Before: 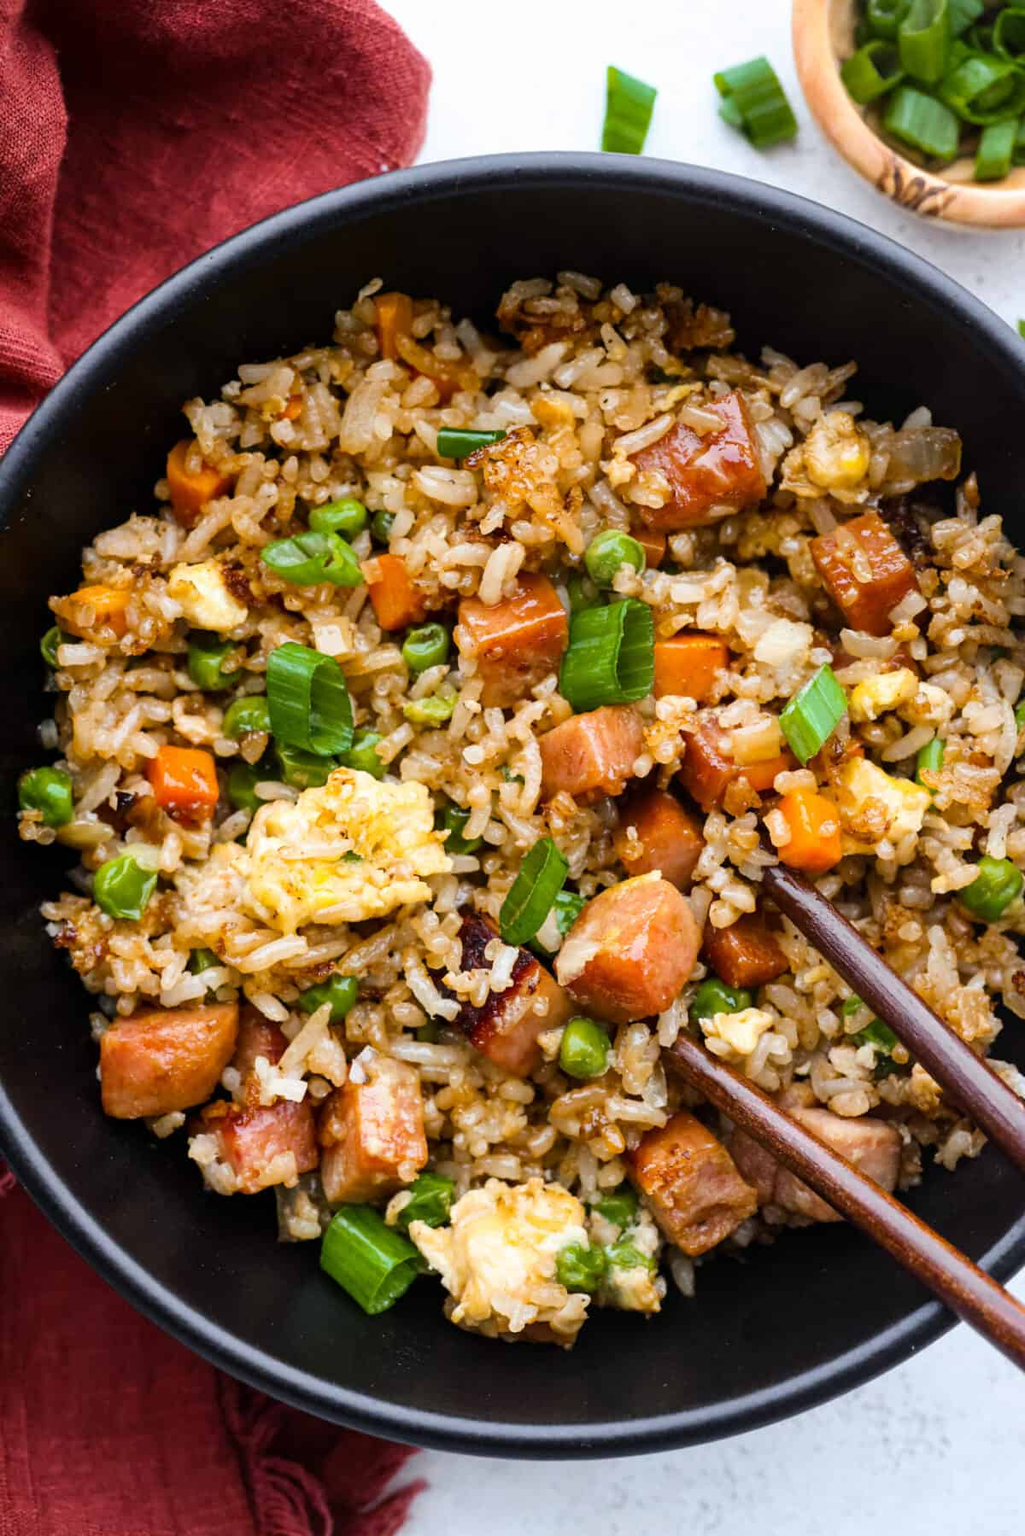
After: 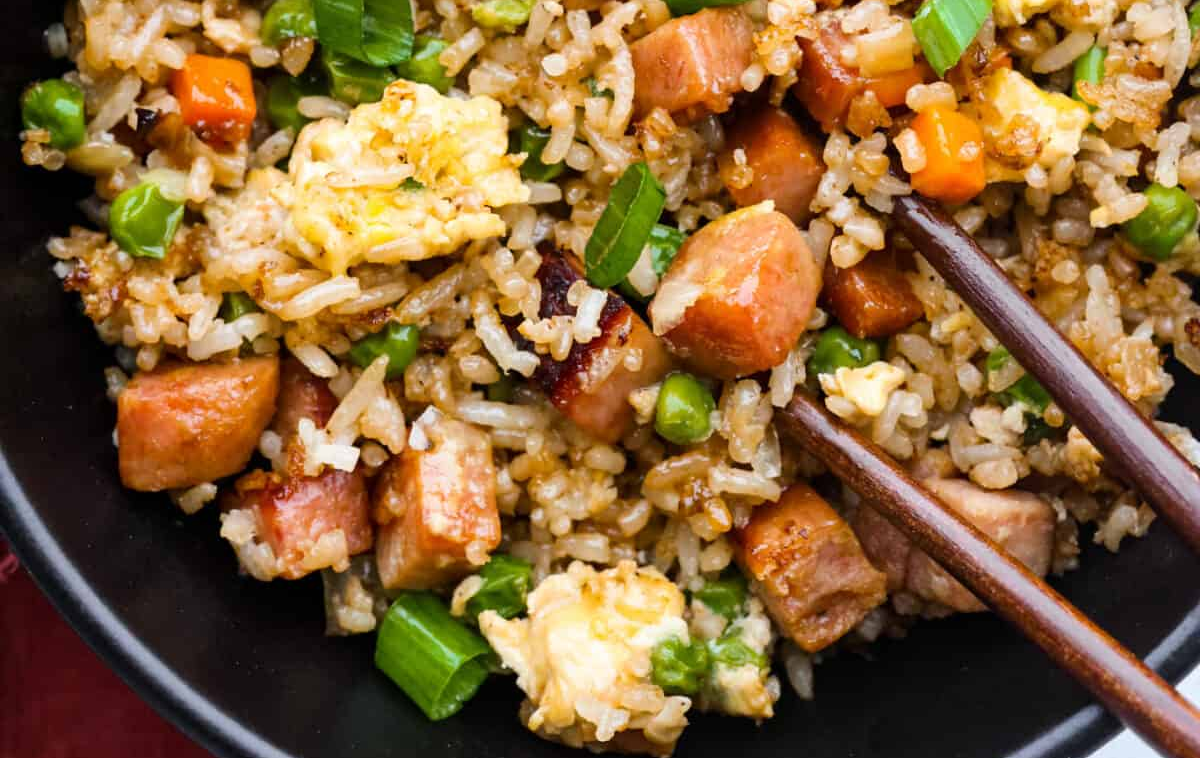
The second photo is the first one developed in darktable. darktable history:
crop: top 45.569%, bottom 12.283%
